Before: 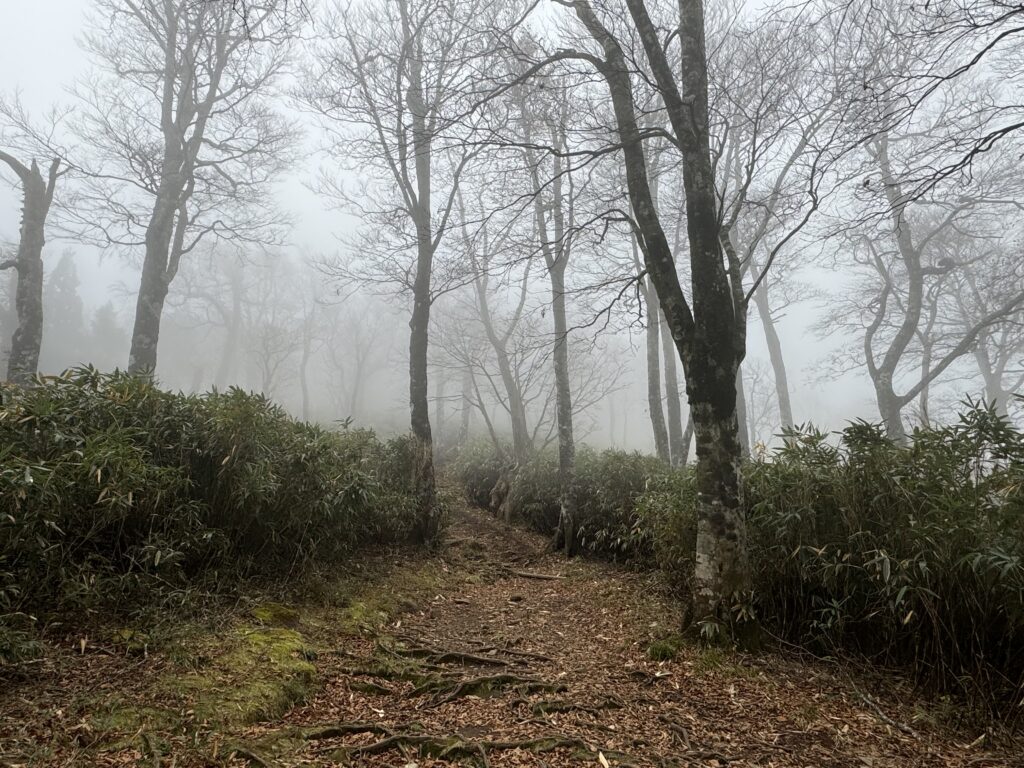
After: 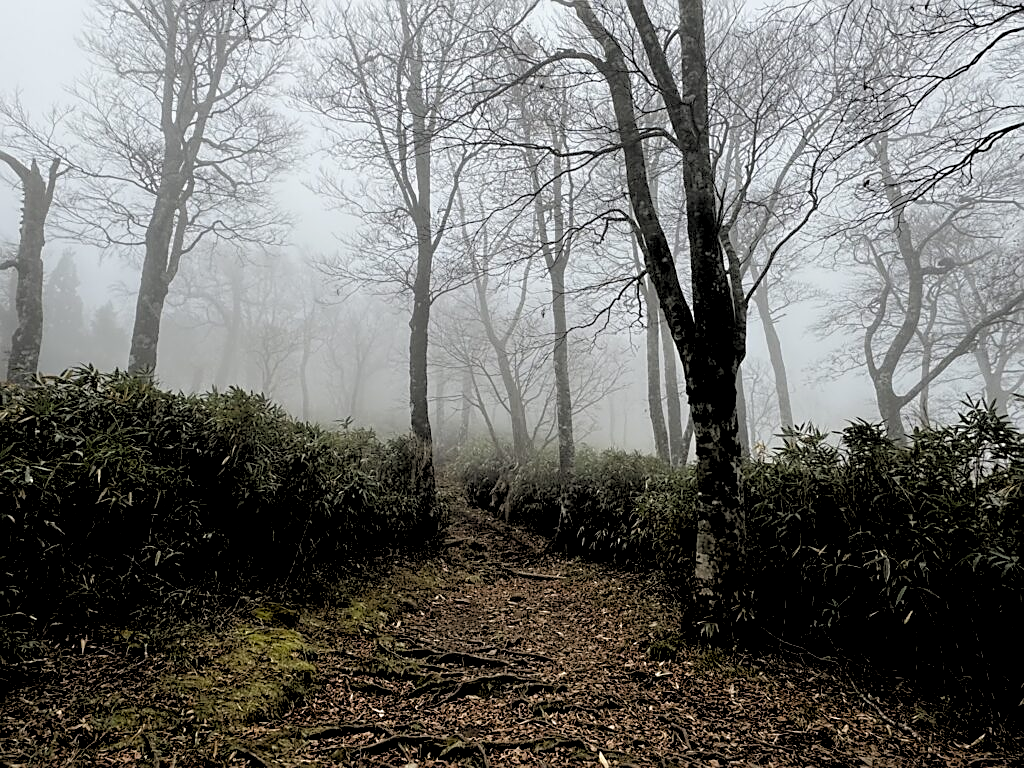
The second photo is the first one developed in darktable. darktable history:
exposure: black level correction 0.006, exposure -0.226 EV, compensate highlight preservation false
rotate and perspective: automatic cropping original format, crop left 0, crop top 0
sharpen: on, module defaults
rgb levels: levels [[0.029, 0.461, 0.922], [0, 0.5, 1], [0, 0.5, 1]]
